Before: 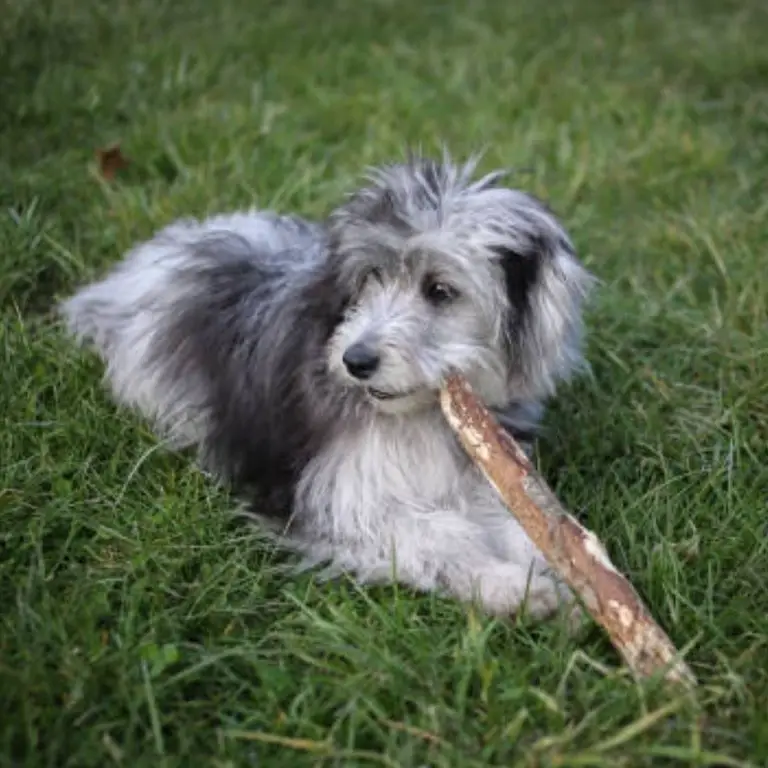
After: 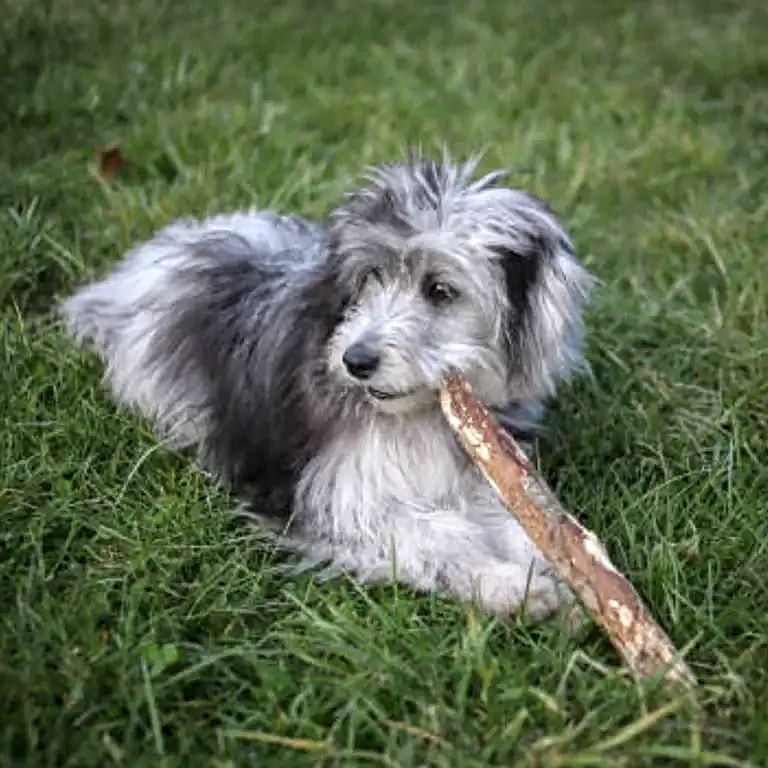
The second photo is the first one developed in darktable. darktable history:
local contrast: on, module defaults
sharpen: on, module defaults
exposure: exposure 0.171 EV, compensate highlight preservation false
